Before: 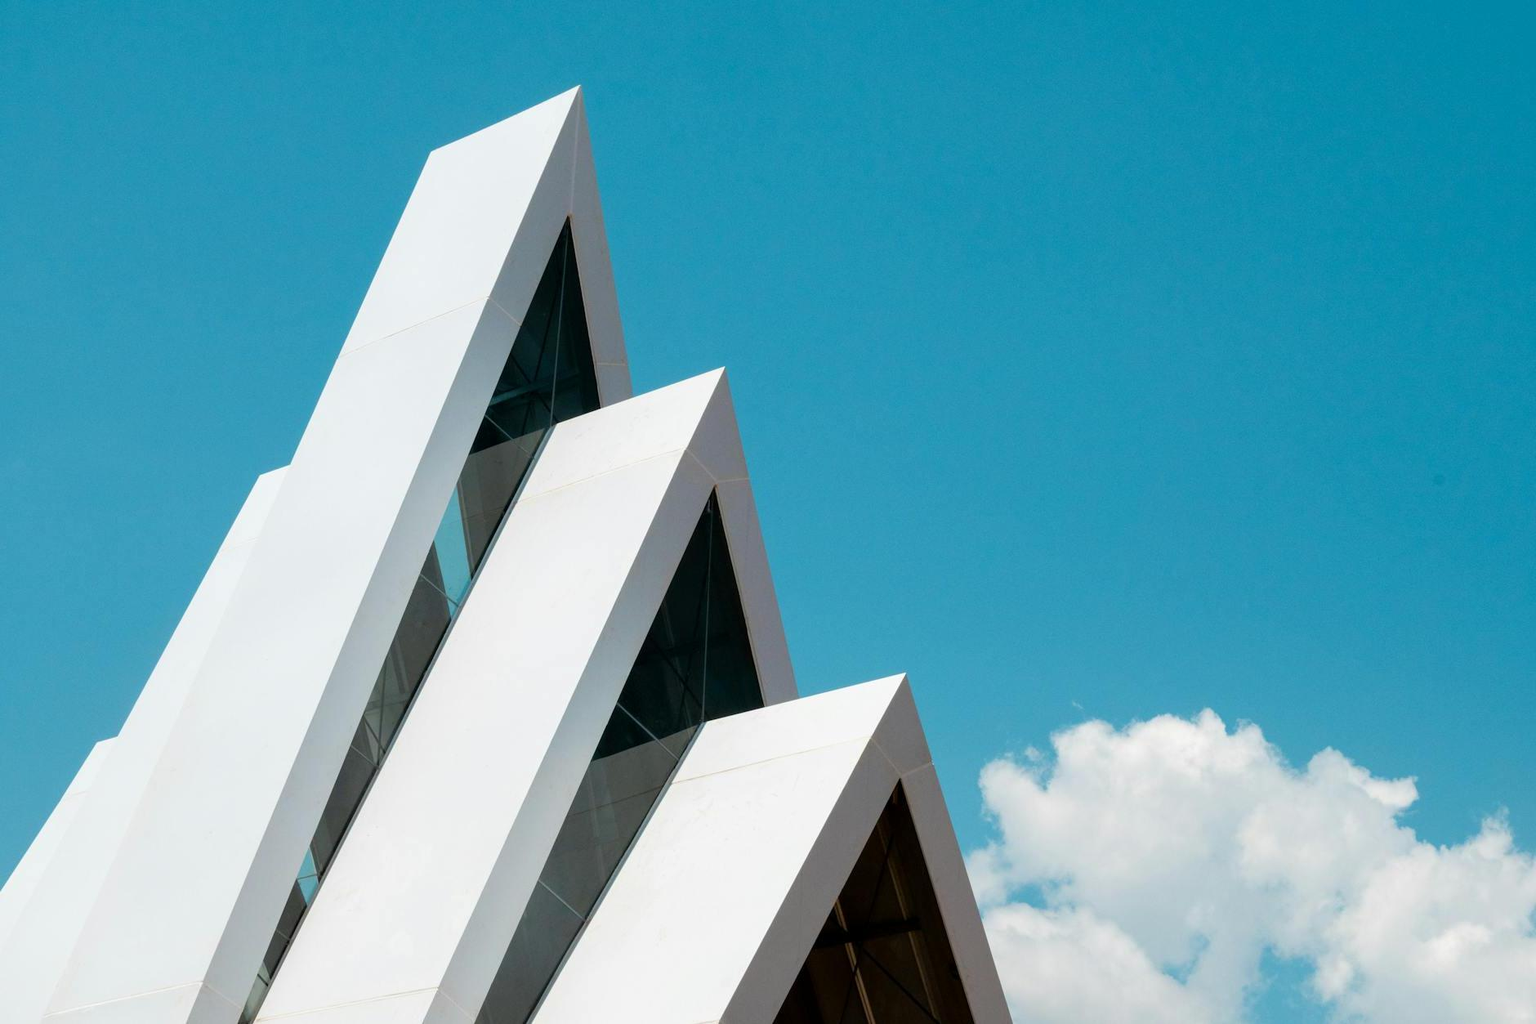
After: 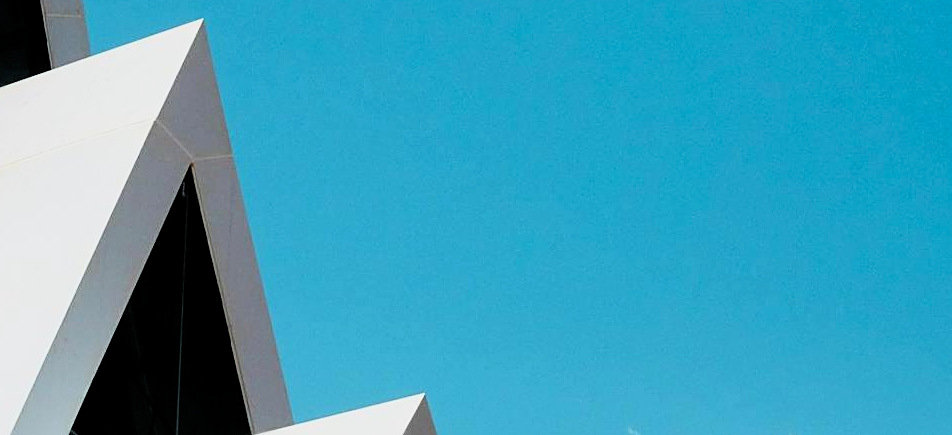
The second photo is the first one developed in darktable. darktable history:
crop: left 36.427%, top 34.326%, right 12.913%, bottom 30.947%
exposure: exposure -0.383 EV, compensate highlight preservation false
filmic rgb: middle gray luminance 12.54%, black relative exposure -10.18 EV, white relative exposure 3.47 EV, target black luminance 0%, hardness 5.75, latitude 44.78%, contrast 1.234, highlights saturation mix 4.59%, shadows ↔ highlights balance 27.06%
sharpen: on, module defaults
contrast brightness saturation: contrast 0.195, brightness 0.17, saturation 0.225
